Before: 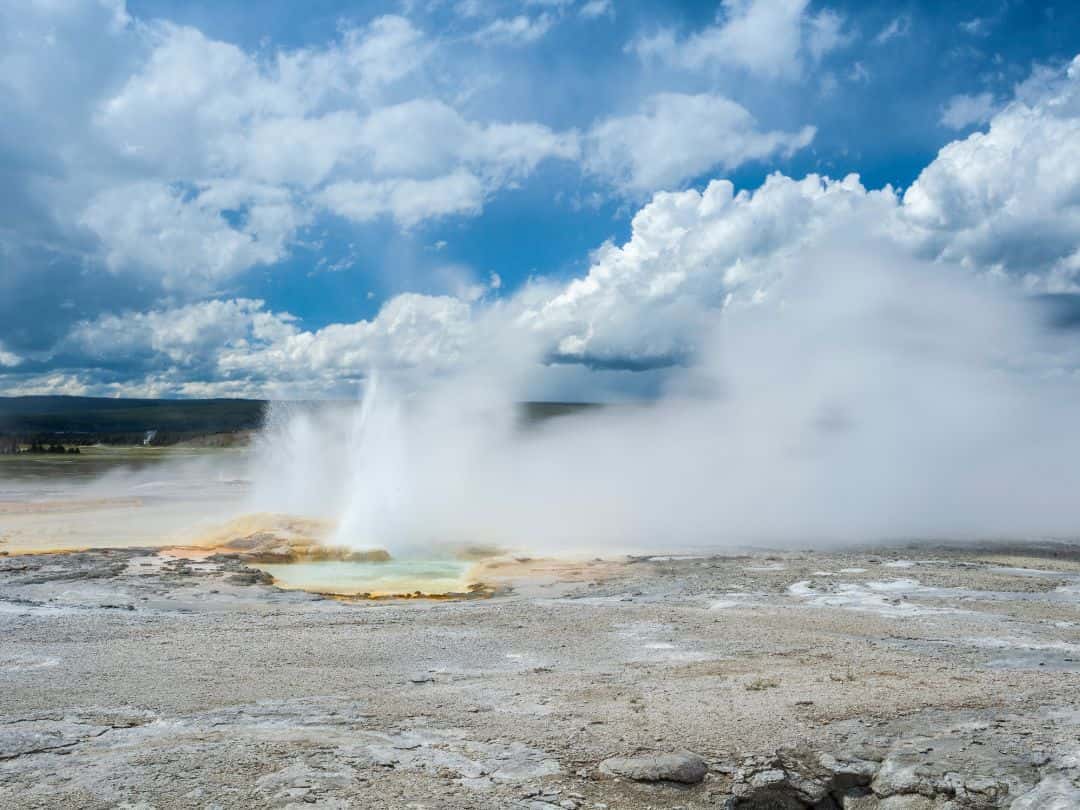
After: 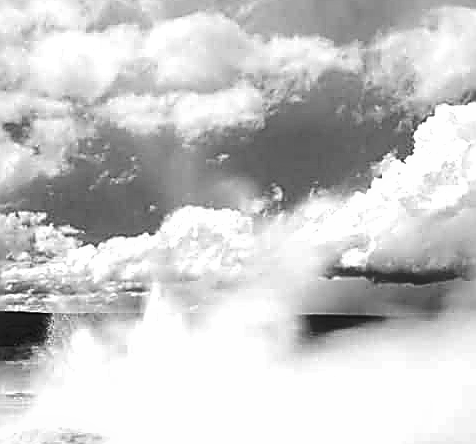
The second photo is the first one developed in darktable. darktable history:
sharpen: radius 1.685, amount 1.294
shadows and highlights: low approximation 0.01, soften with gaussian
monochrome: on, module defaults
crop: left 20.248%, top 10.86%, right 35.675%, bottom 34.321%
tone equalizer: -8 EV -0.75 EV, -7 EV -0.7 EV, -6 EV -0.6 EV, -5 EV -0.4 EV, -3 EV 0.4 EV, -2 EV 0.6 EV, -1 EV 0.7 EV, +0 EV 0.75 EV, edges refinement/feathering 500, mask exposure compensation -1.57 EV, preserve details no
color correction: highlights a* 21.88, highlights b* 22.25
color balance rgb: linear chroma grading › global chroma 15%, perceptual saturation grading › global saturation 30%
